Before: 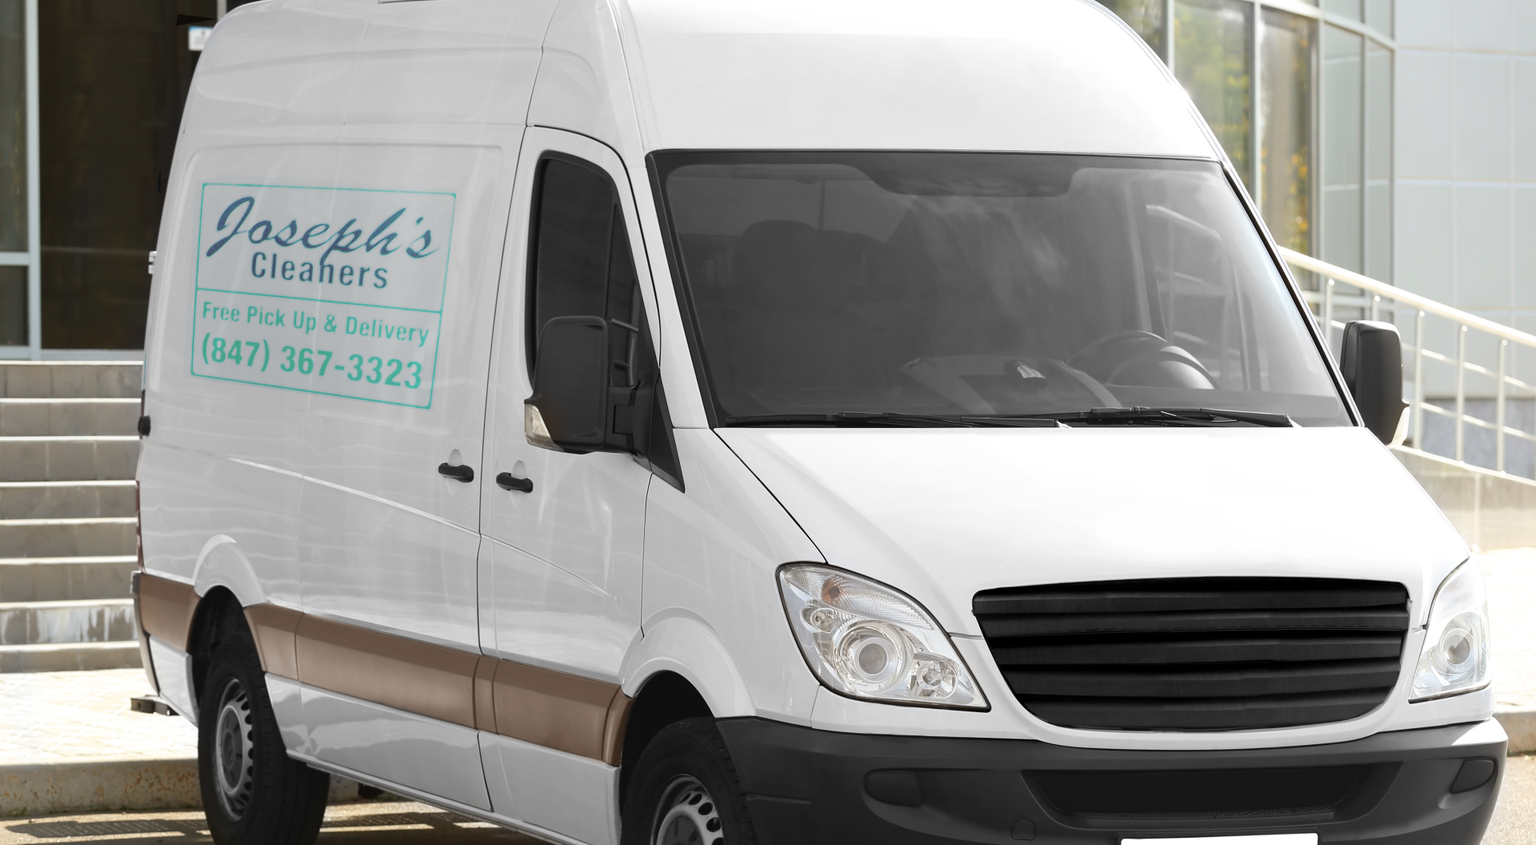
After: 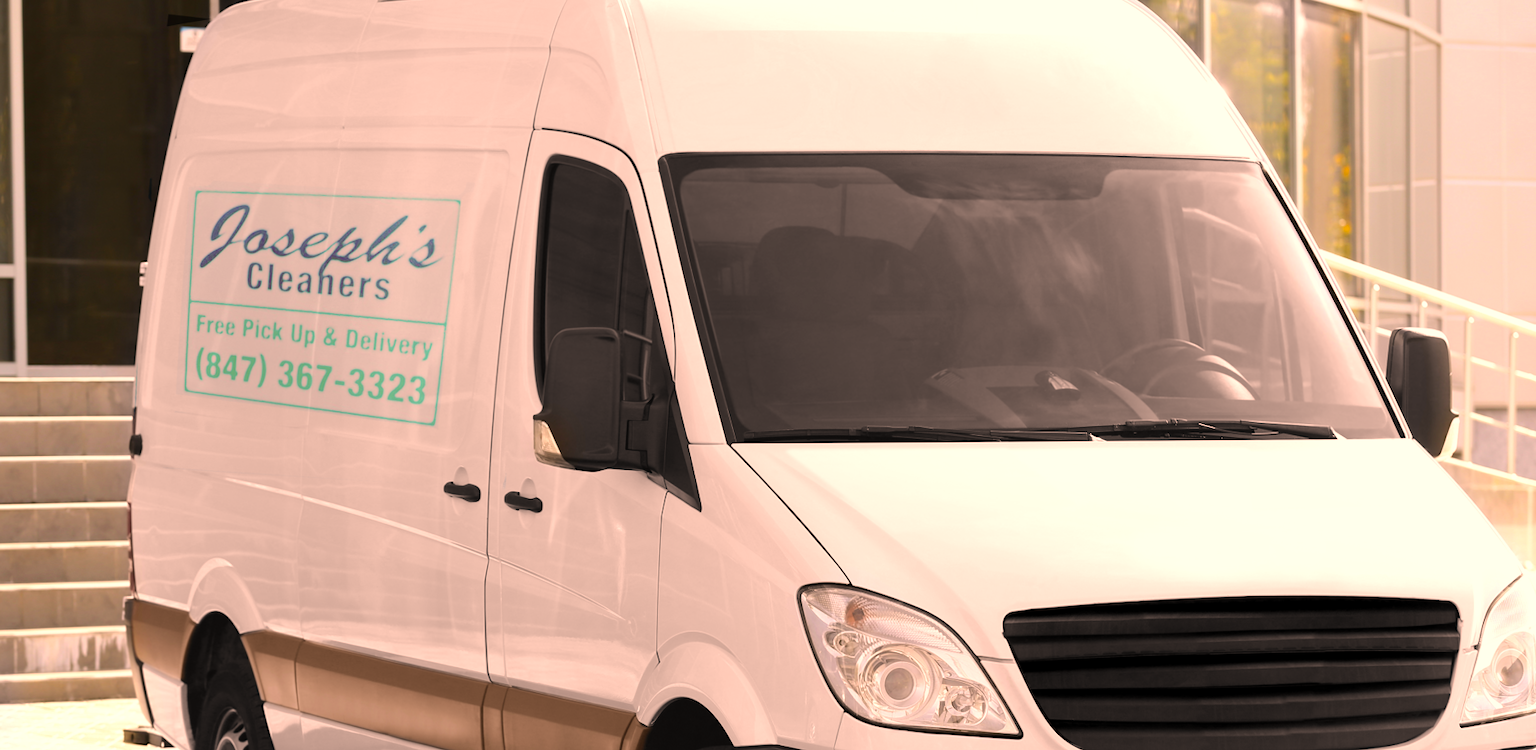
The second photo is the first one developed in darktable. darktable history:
exposure: compensate exposure bias true, compensate highlight preservation false
color correction: highlights a* 20.54, highlights b* 19.78
crop and rotate: angle 0.328°, left 0.431%, right 2.899%, bottom 14.086%
color balance rgb: perceptual saturation grading › global saturation 19.717%, perceptual brilliance grading › highlights 6.432%, perceptual brilliance grading › mid-tones 17.429%, perceptual brilliance grading › shadows -5.468%, global vibrance 9.695%
